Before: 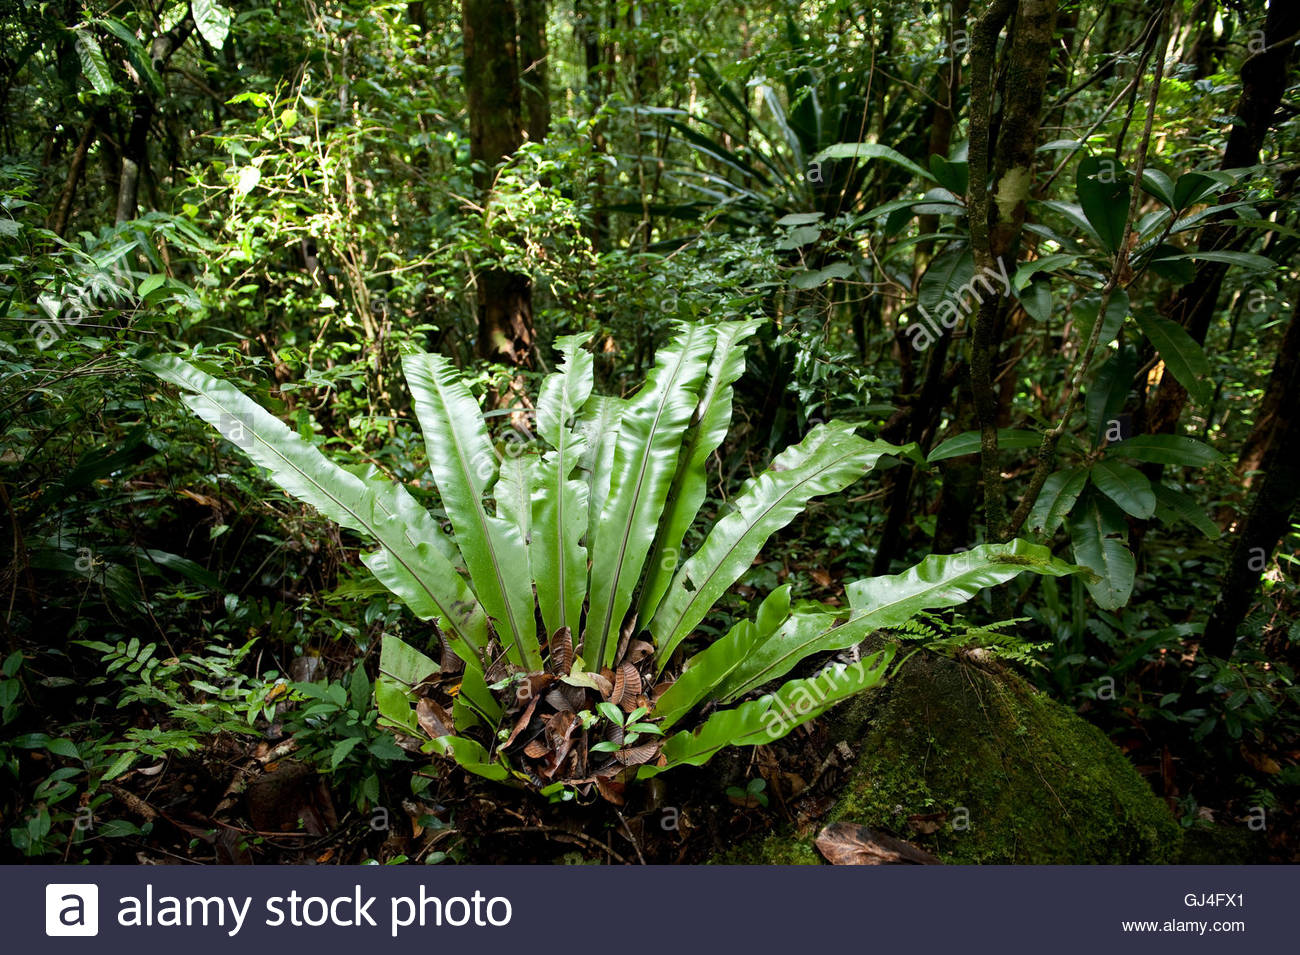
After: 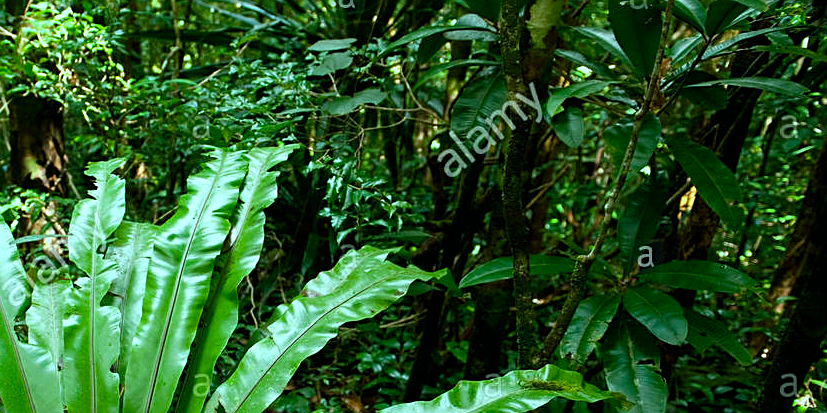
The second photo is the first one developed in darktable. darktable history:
sharpen: on, module defaults
crop: left 36.005%, top 18.293%, right 0.31%, bottom 38.444%
color balance rgb: shadows lift › chroma 11.71%, shadows lift › hue 133.46°, highlights gain › chroma 4%, highlights gain › hue 200.2°, perceptual saturation grading › global saturation 18.05%
